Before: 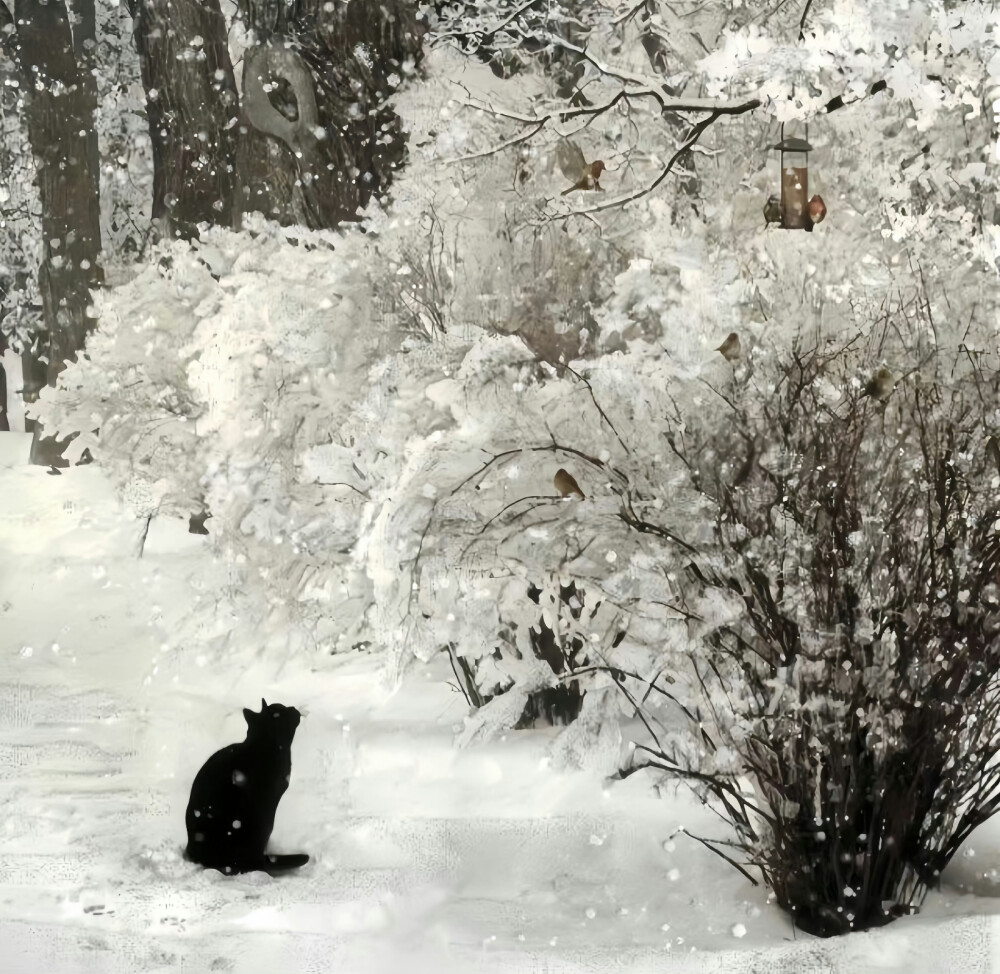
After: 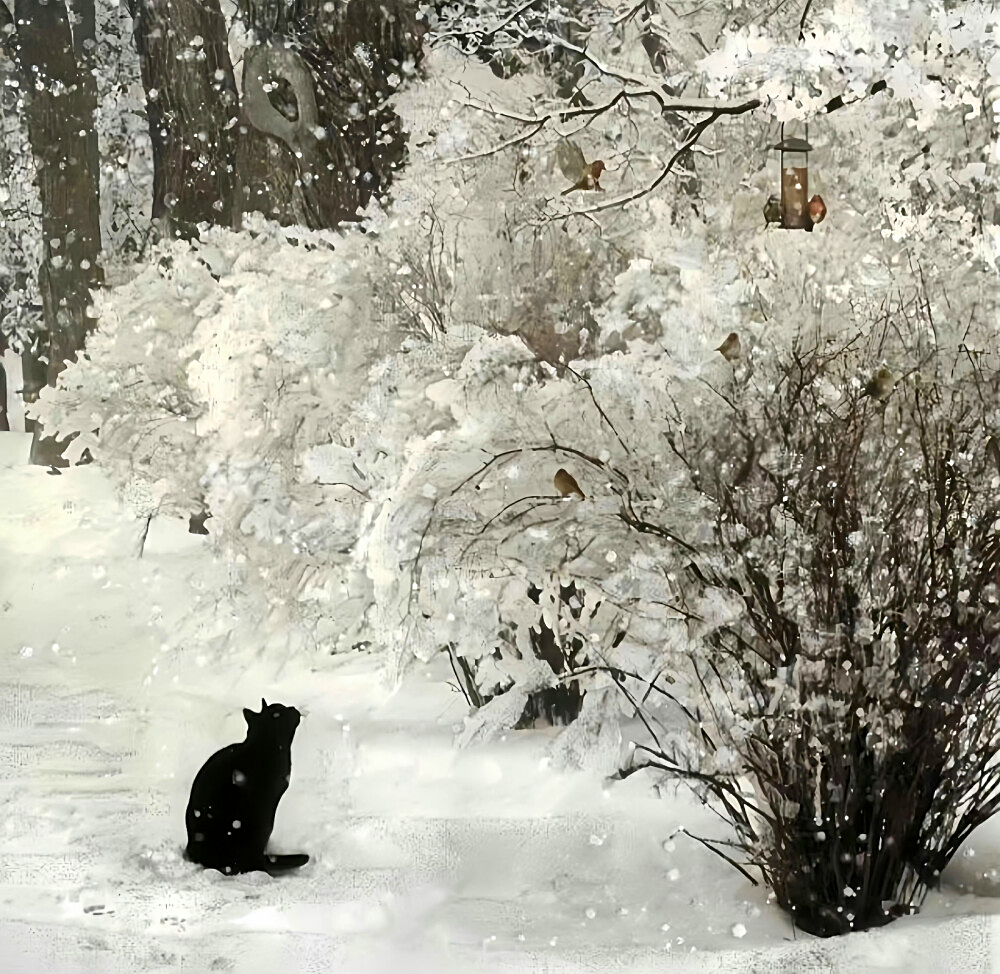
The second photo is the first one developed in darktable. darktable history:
sharpen: on, module defaults
color correction: highlights b* -0.024, saturation 1.29
